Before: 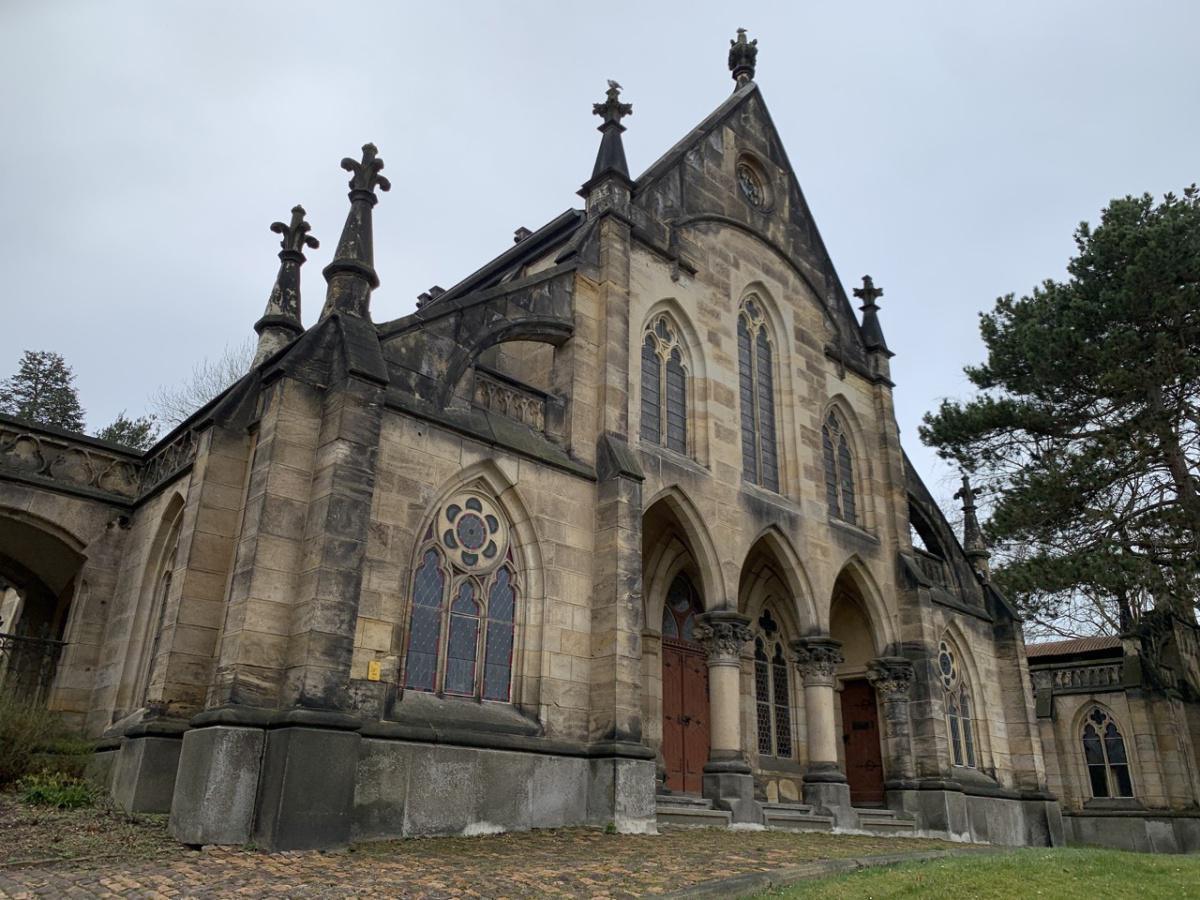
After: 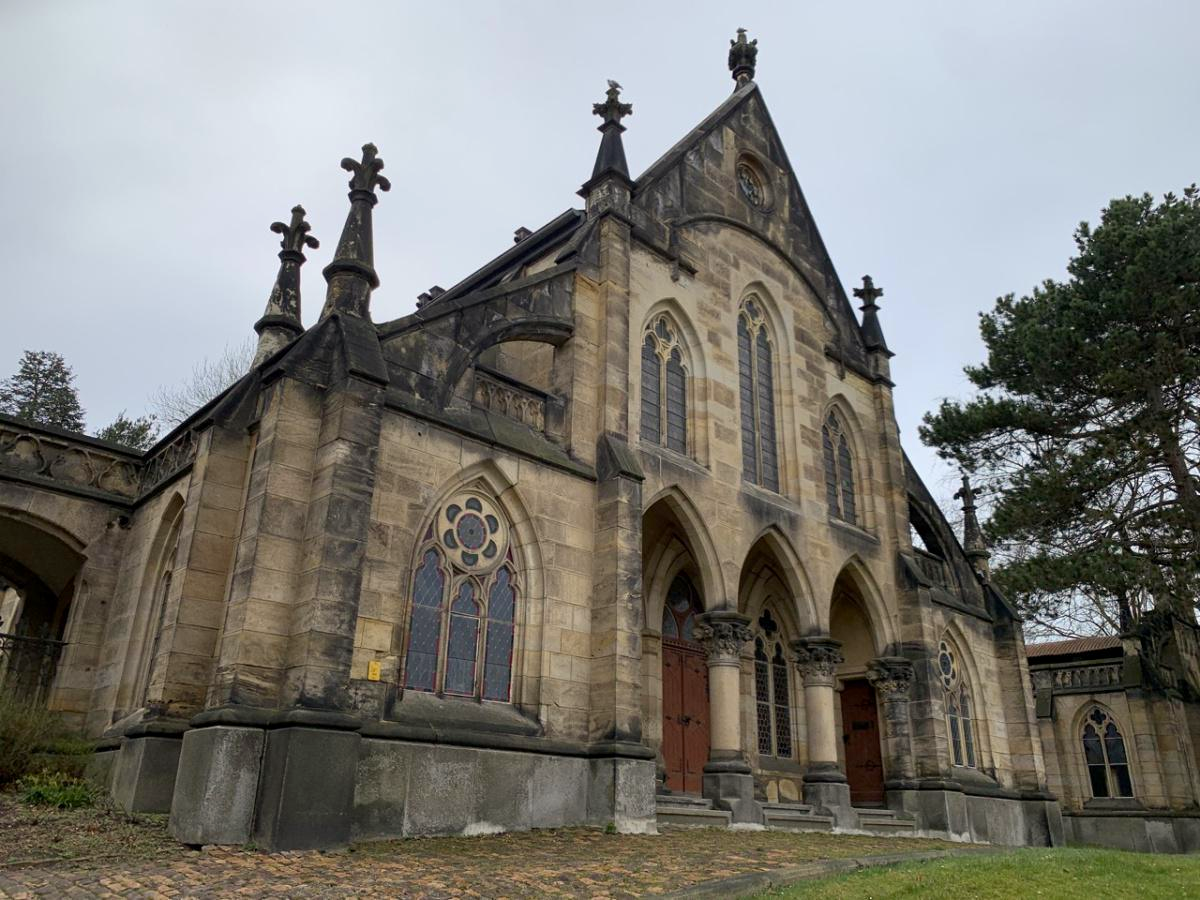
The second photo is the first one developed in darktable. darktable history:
exposure: black level correction 0.001, exposure 0.014 EV, compensate highlight preservation false
color correction: highlights a* 0.816, highlights b* 2.78, saturation 1.1
